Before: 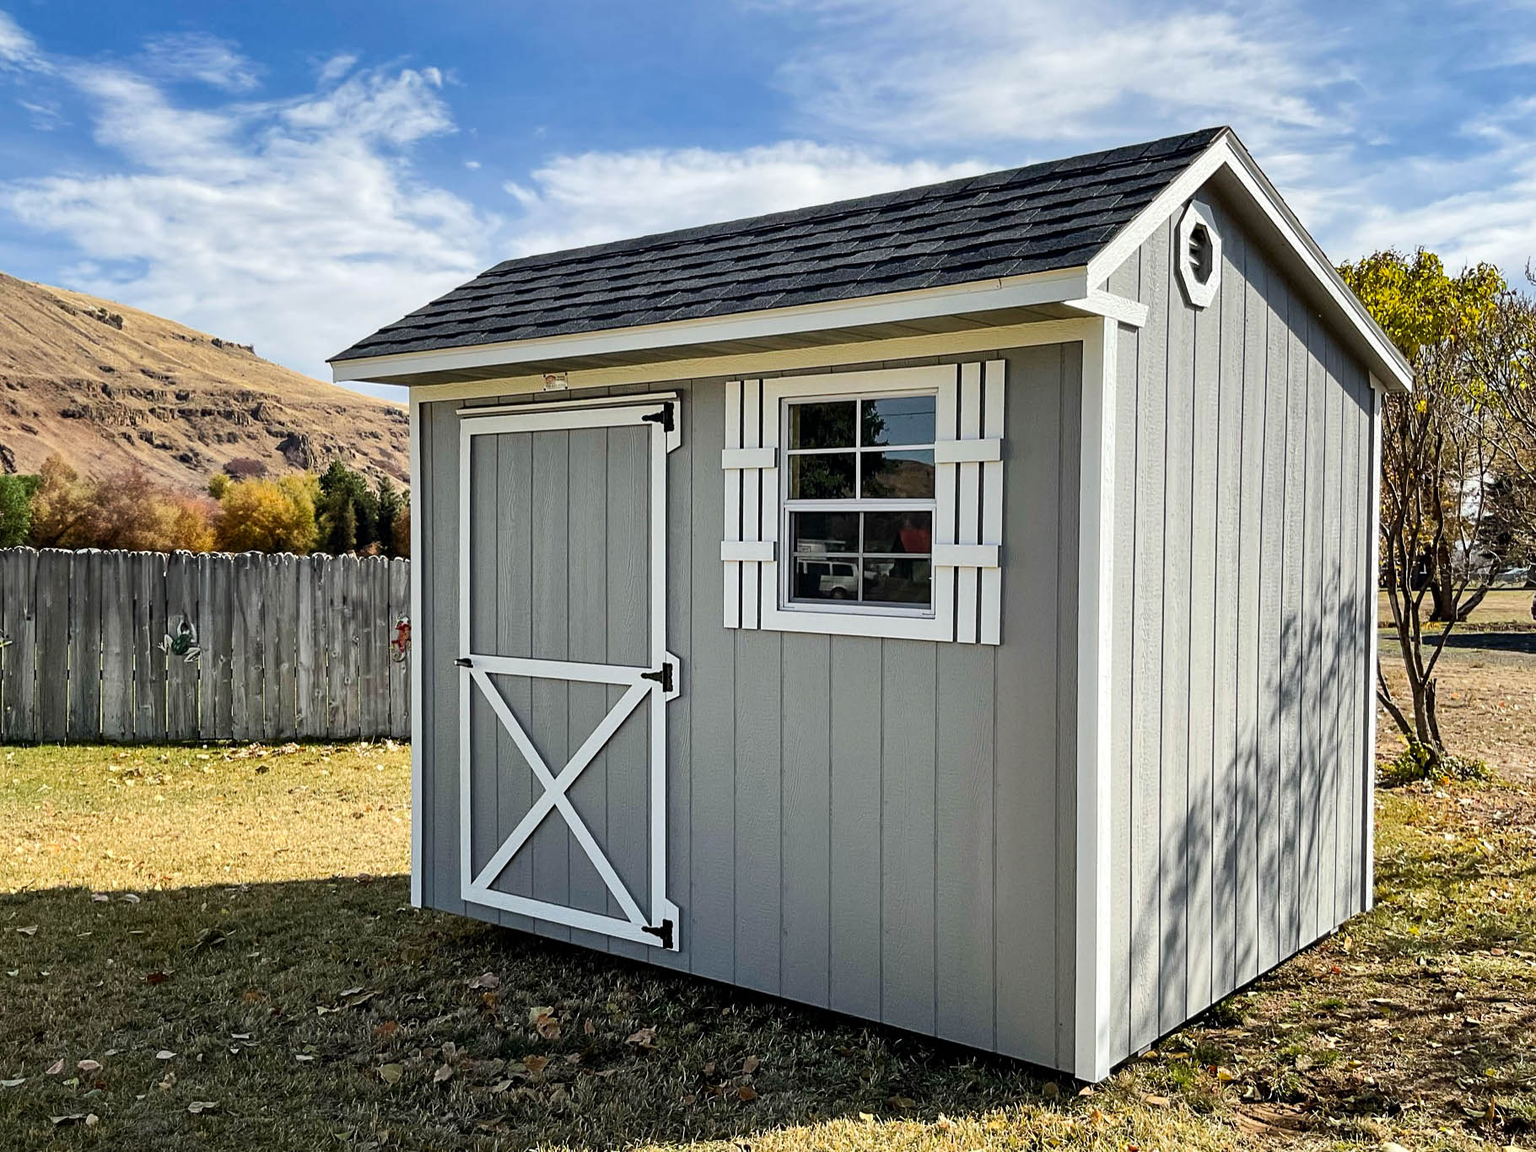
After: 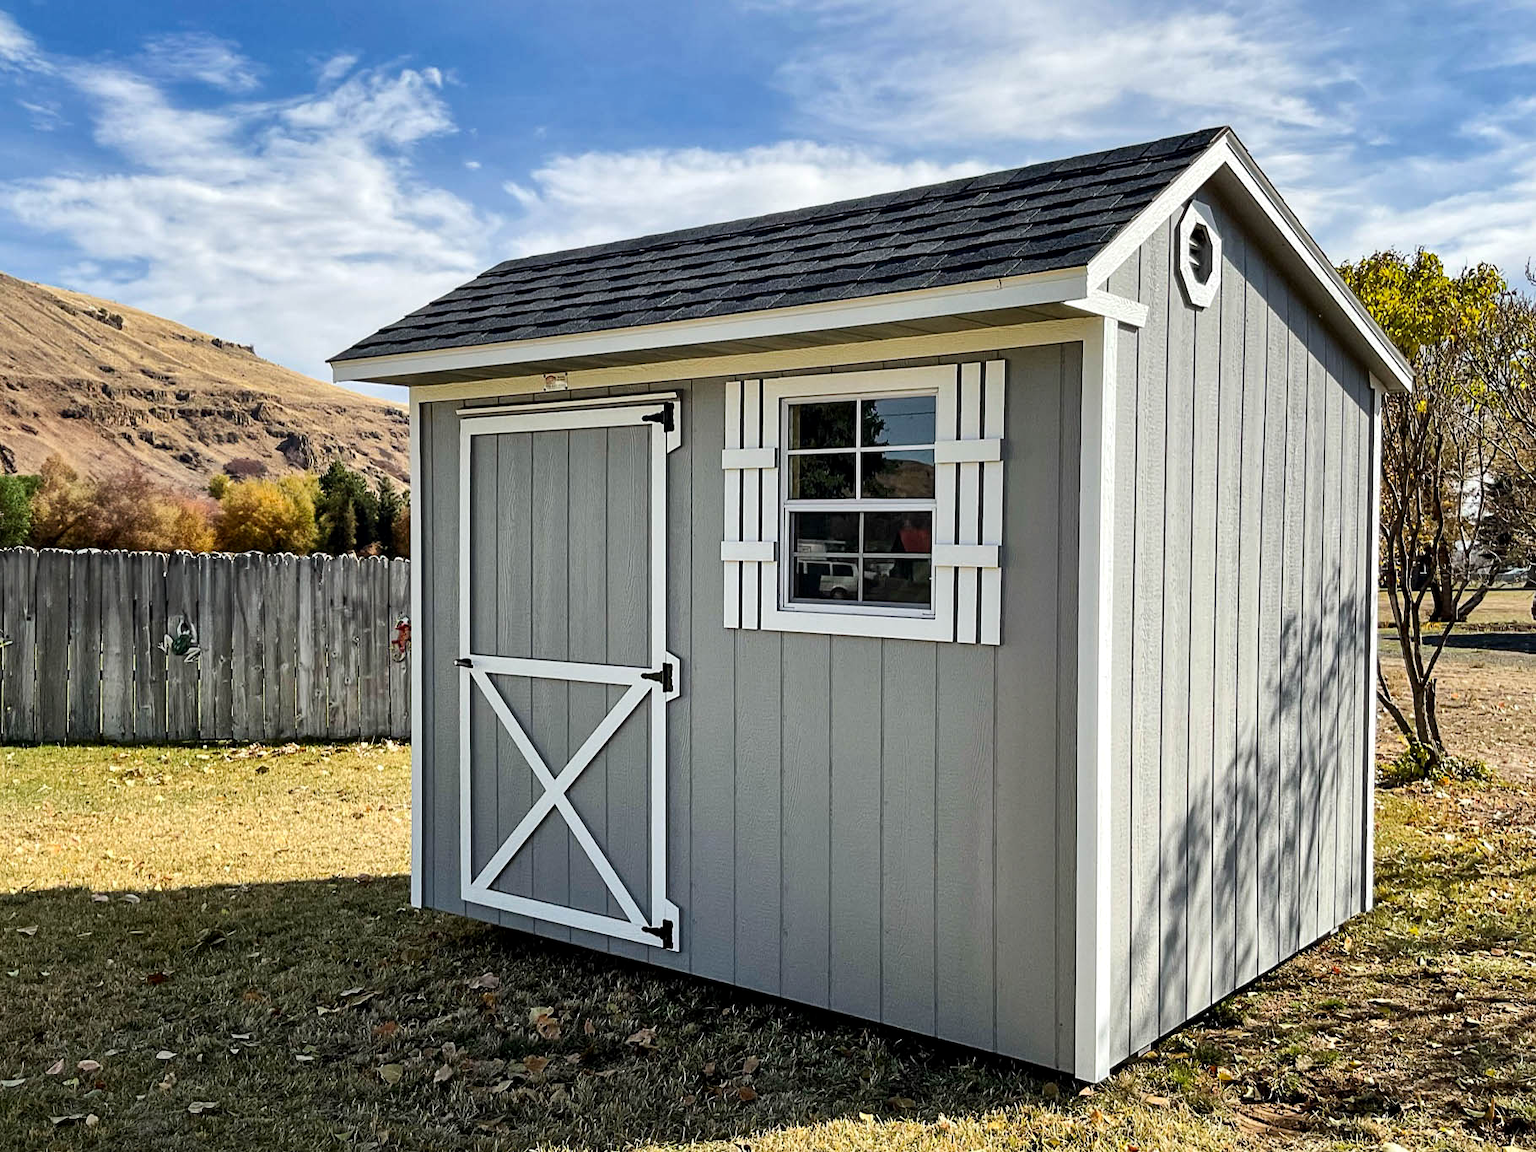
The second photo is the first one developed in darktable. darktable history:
local contrast: mode bilateral grid, contrast 20, coarseness 50, detail 119%, midtone range 0.2
tone equalizer: -7 EV 0.093 EV
